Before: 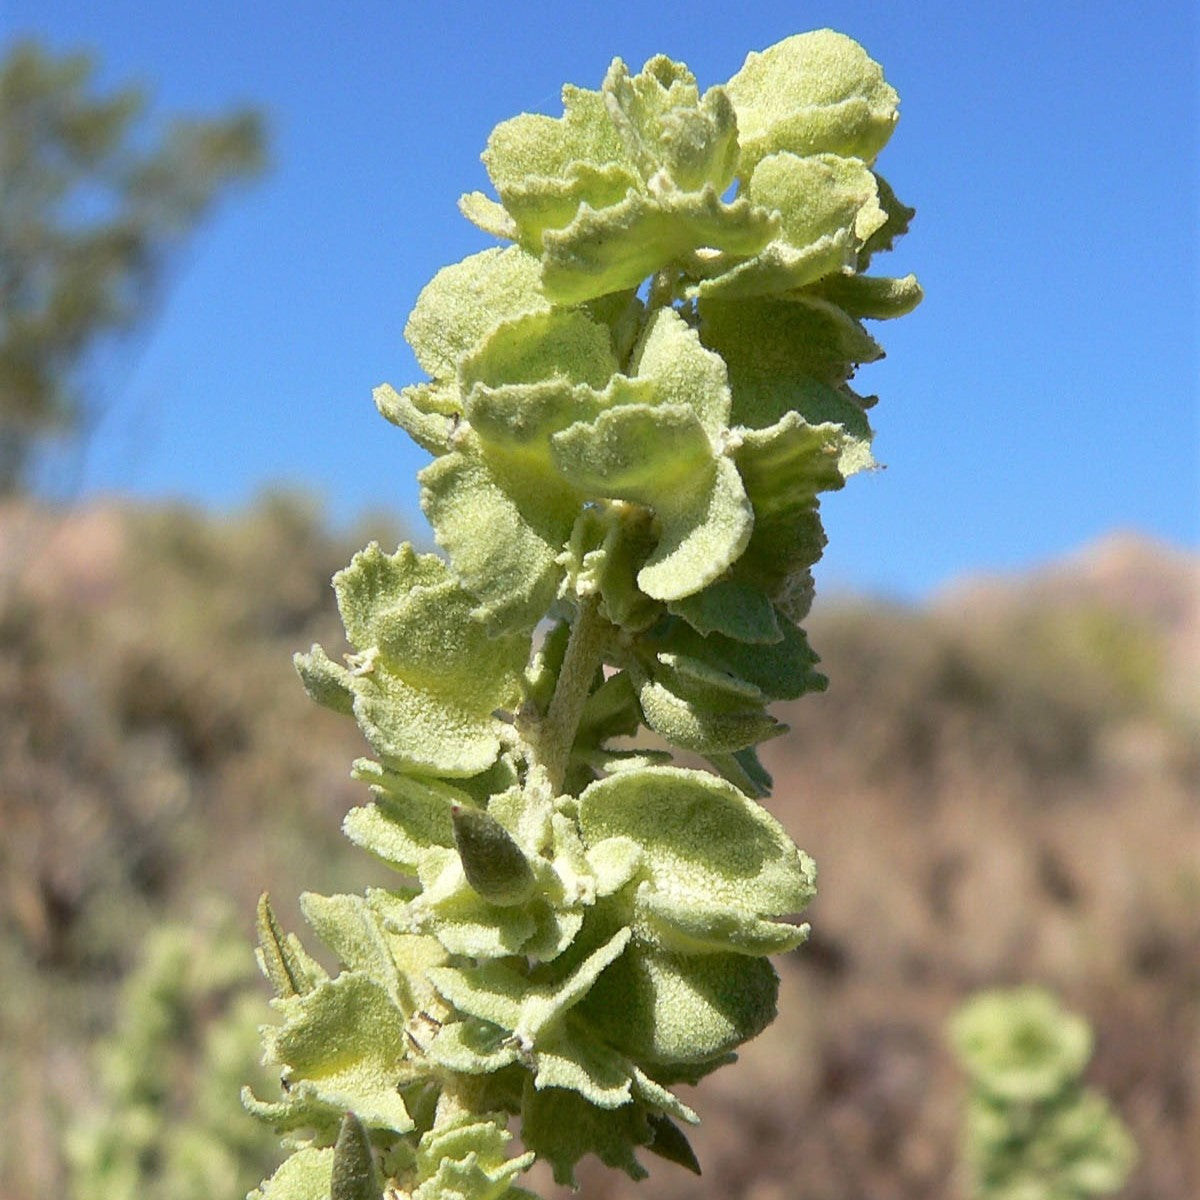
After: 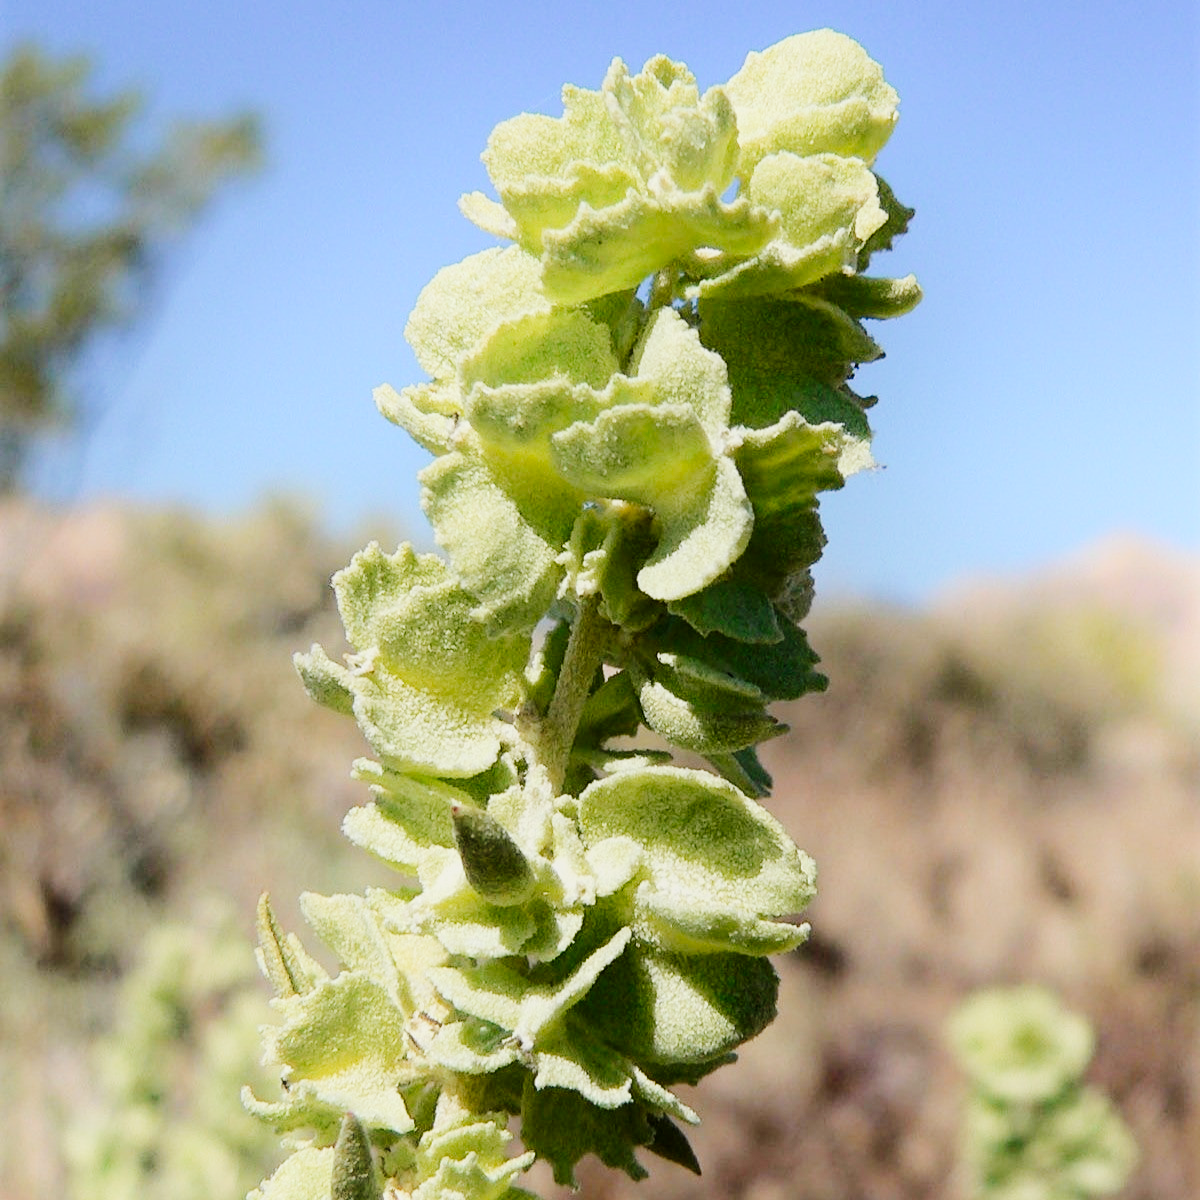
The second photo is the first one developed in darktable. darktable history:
shadows and highlights: highlights 70.32, soften with gaussian
tone curve: curves: ch0 [(0, 0) (0.049, 0.01) (0.154, 0.081) (0.491, 0.56) (0.739, 0.794) (0.992, 0.937)]; ch1 [(0, 0) (0.172, 0.123) (0.317, 0.272) (0.401, 0.422) (0.499, 0.497) (0.531, 0.54) (0.615, 0.603) (0.741, 0.783) (1, 1)]; ch2 [(0, 0) (0.411, 0.424) (0.462, 0.483) (0.544, 0.56) (0.686, 0.638) (1, 1)], preserve colors none
